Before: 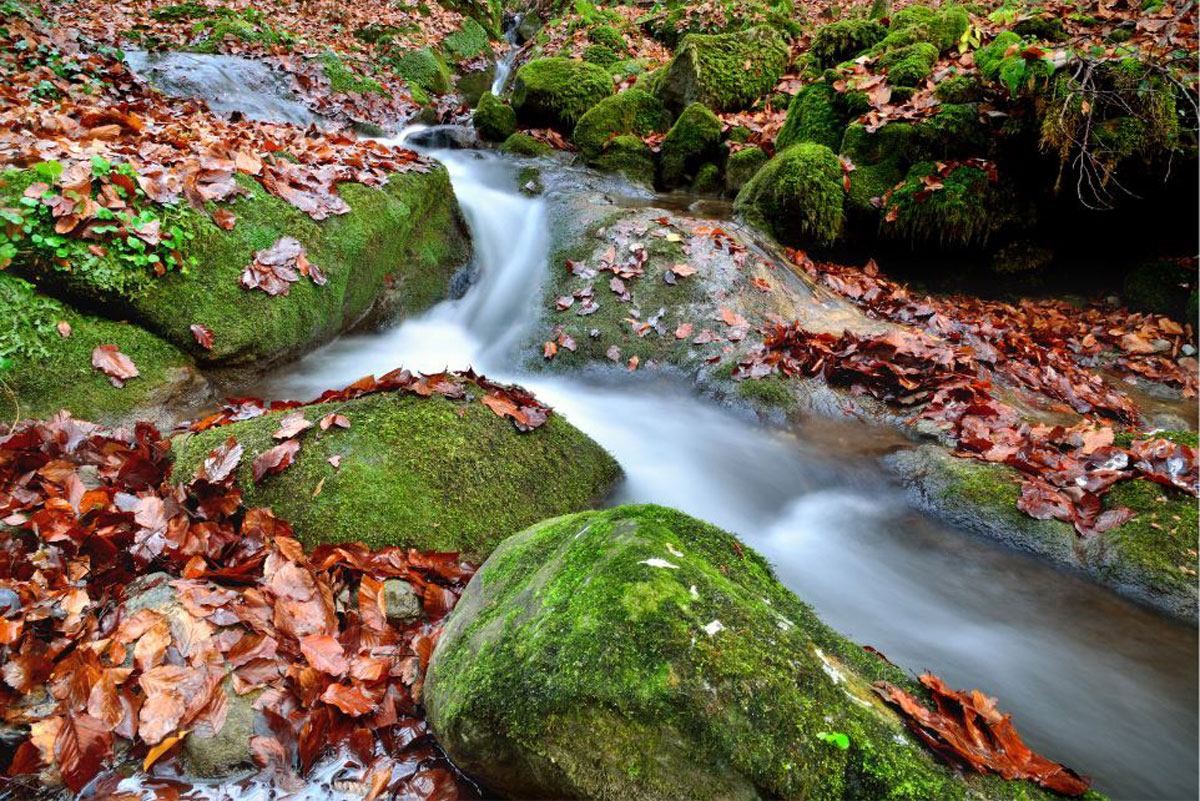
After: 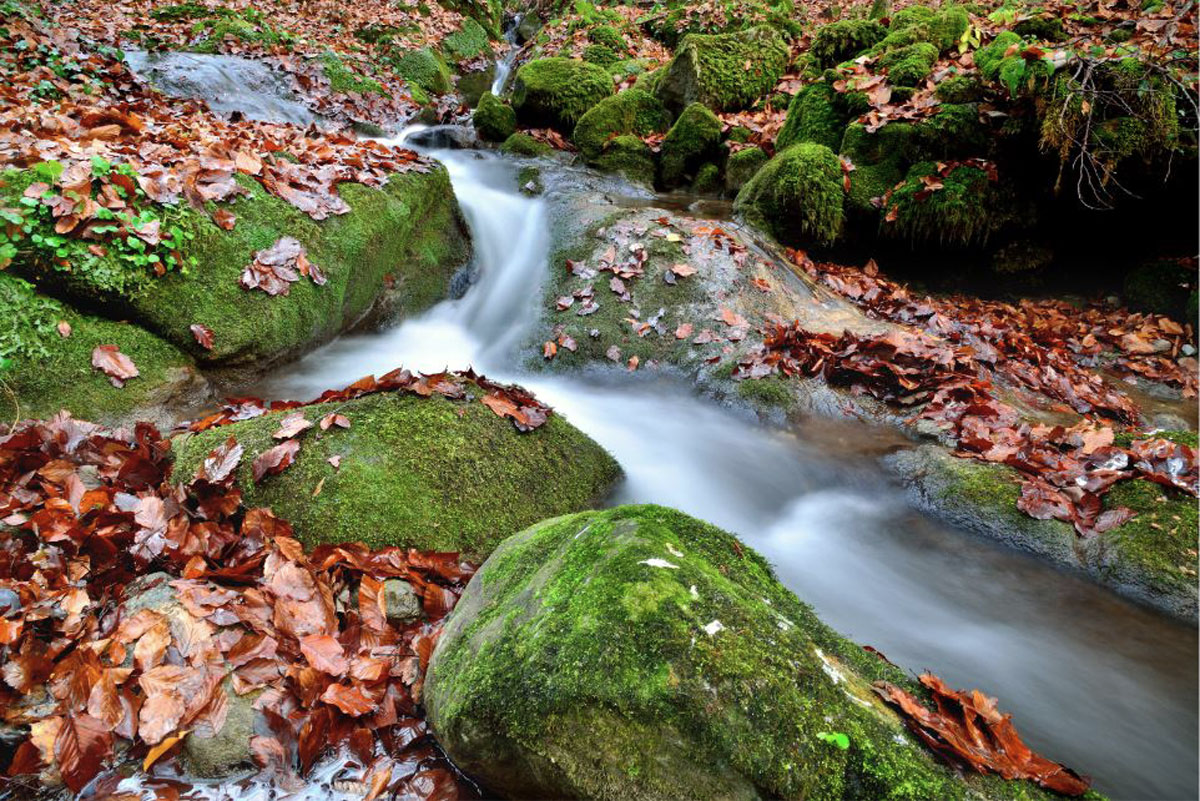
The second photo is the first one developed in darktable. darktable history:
contrast brightness saturation: saturation -0.094
tone equalizer: edges refinement/feathering 500, mask exposure compensation -1.57 EV, preserve details no
